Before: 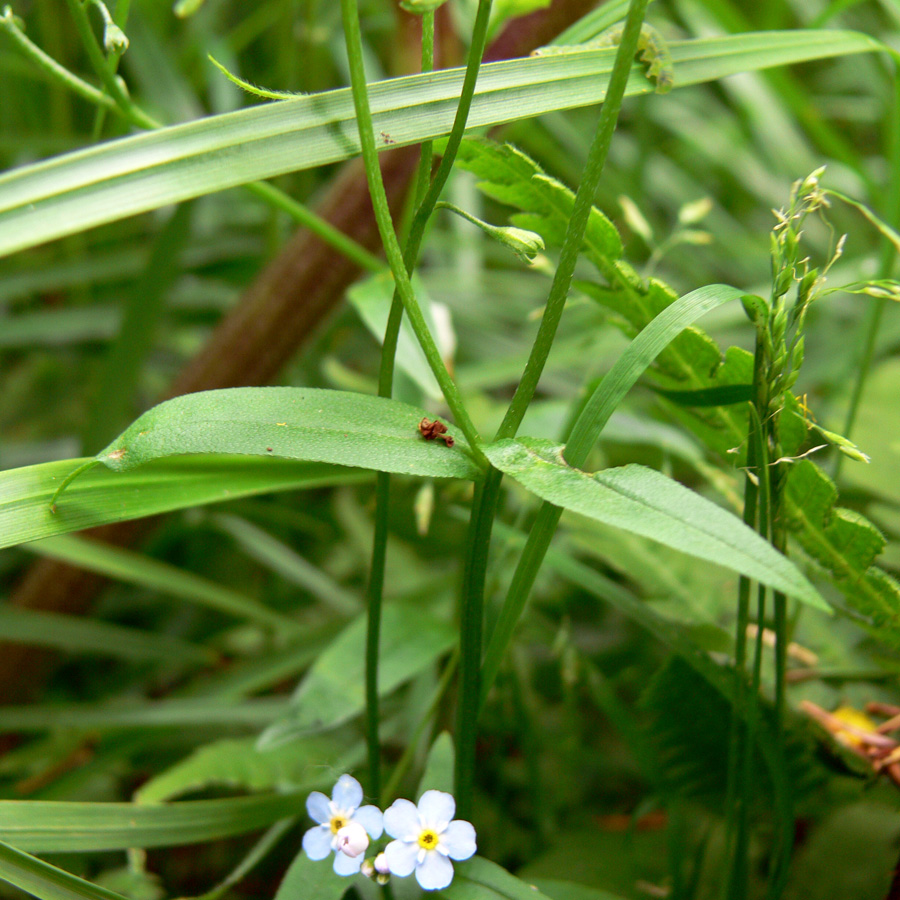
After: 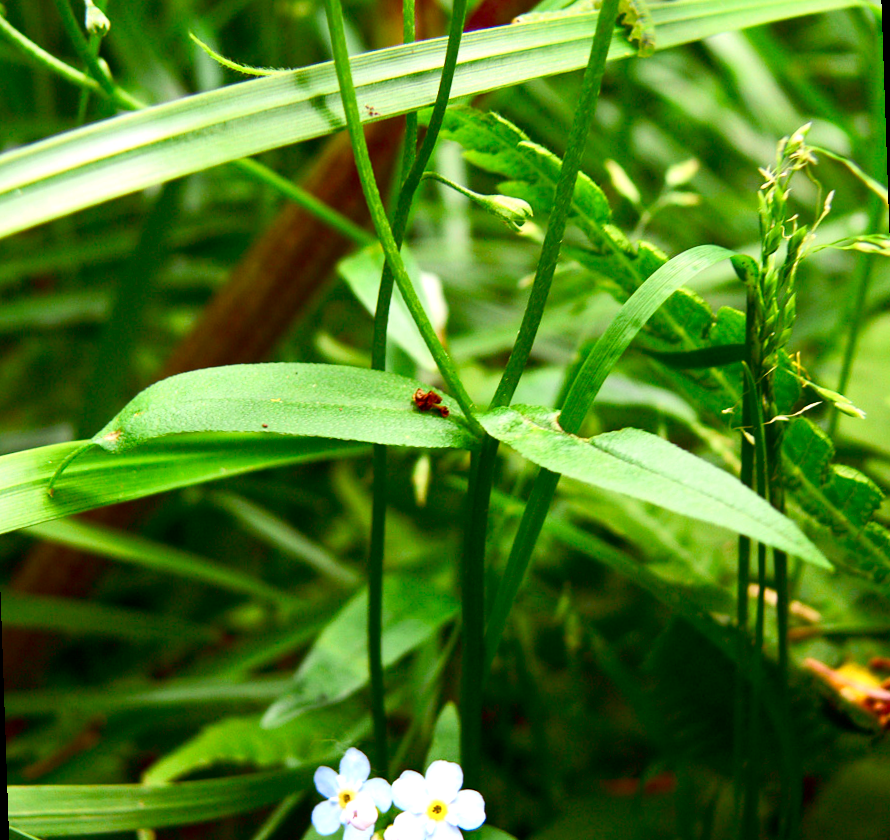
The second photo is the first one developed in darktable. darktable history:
contrast brightness saturation: contrast 0.18, saturation 0.3
rotate and perspective: rotation -2°, crop left 0.022, crop right 0.978, crop top 0.049, crop bottom 0.951
color balance rgb: perceptual saturation grading › highlights -29.58%, perceptual saturation grading › mid-tones 29.47%, perceptual saturation grading › shadows 59.73%, perceptual brilliance grading › global brilliance -17.79%, perceptual brilliance grading › highlights 28.73%, global vibrance 15.44%
